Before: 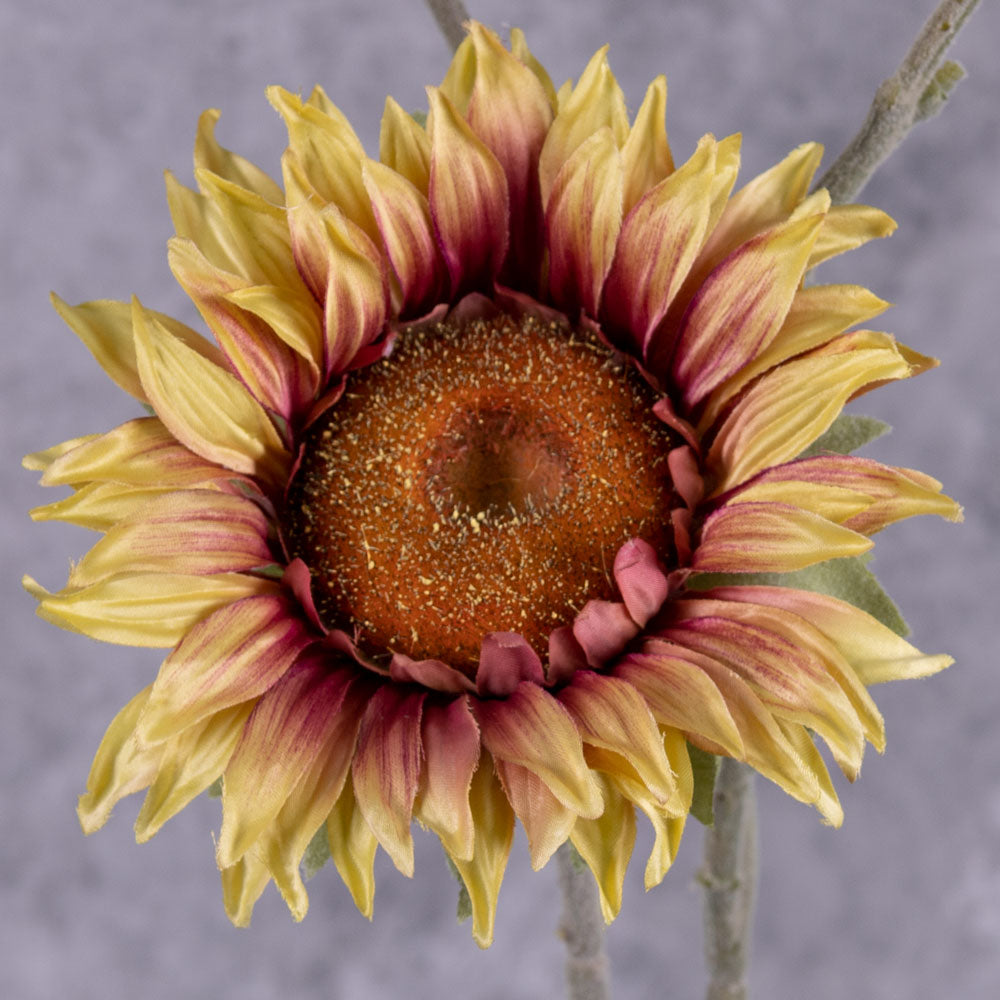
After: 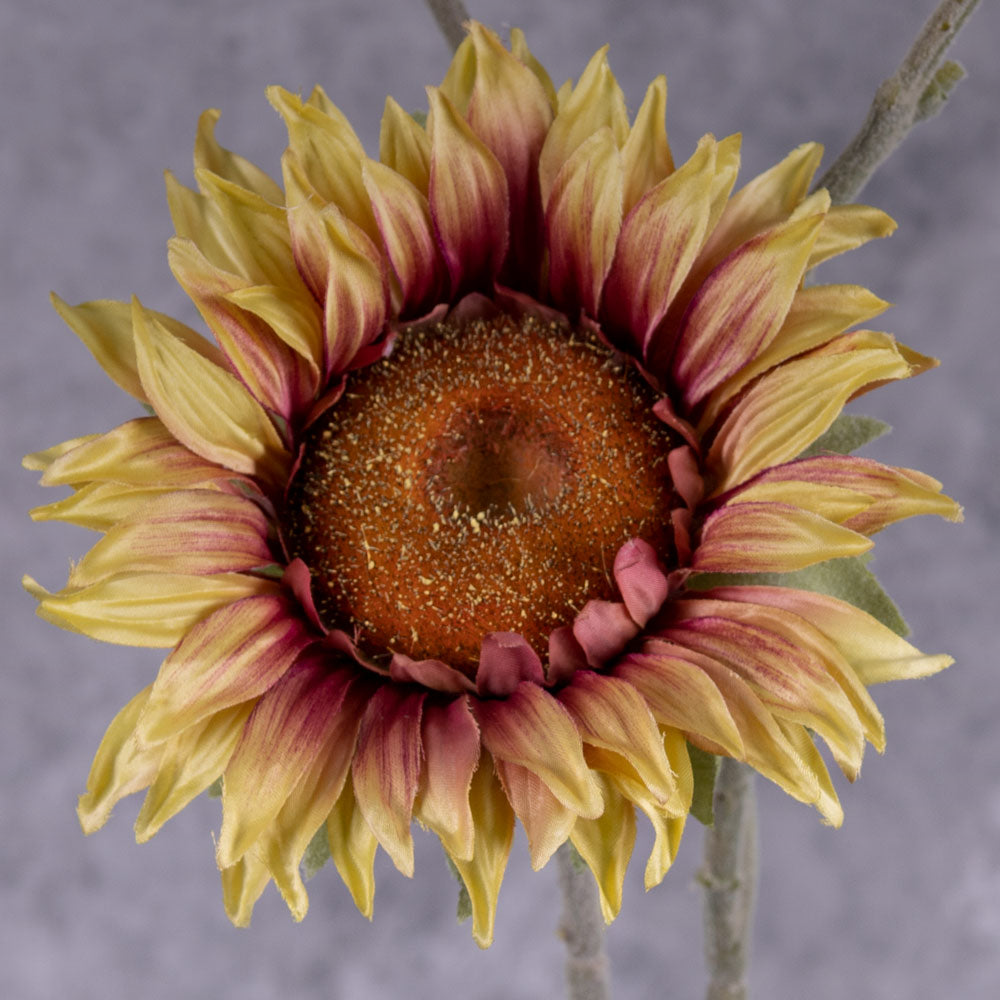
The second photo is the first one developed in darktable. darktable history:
graduated density: on, module defaults
